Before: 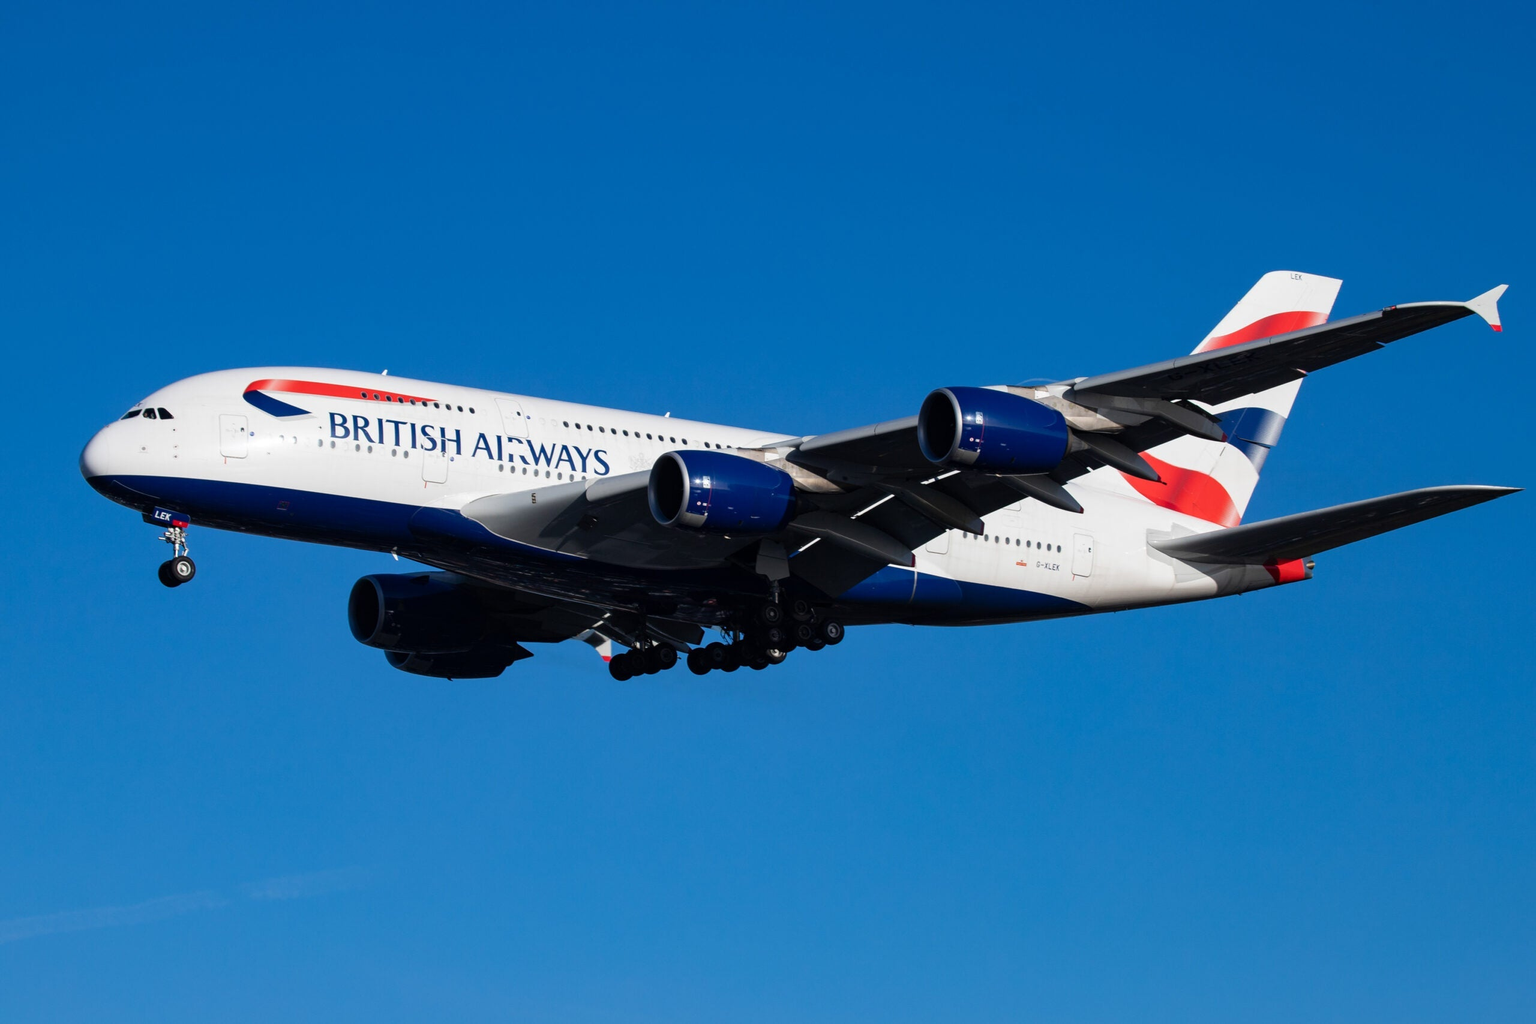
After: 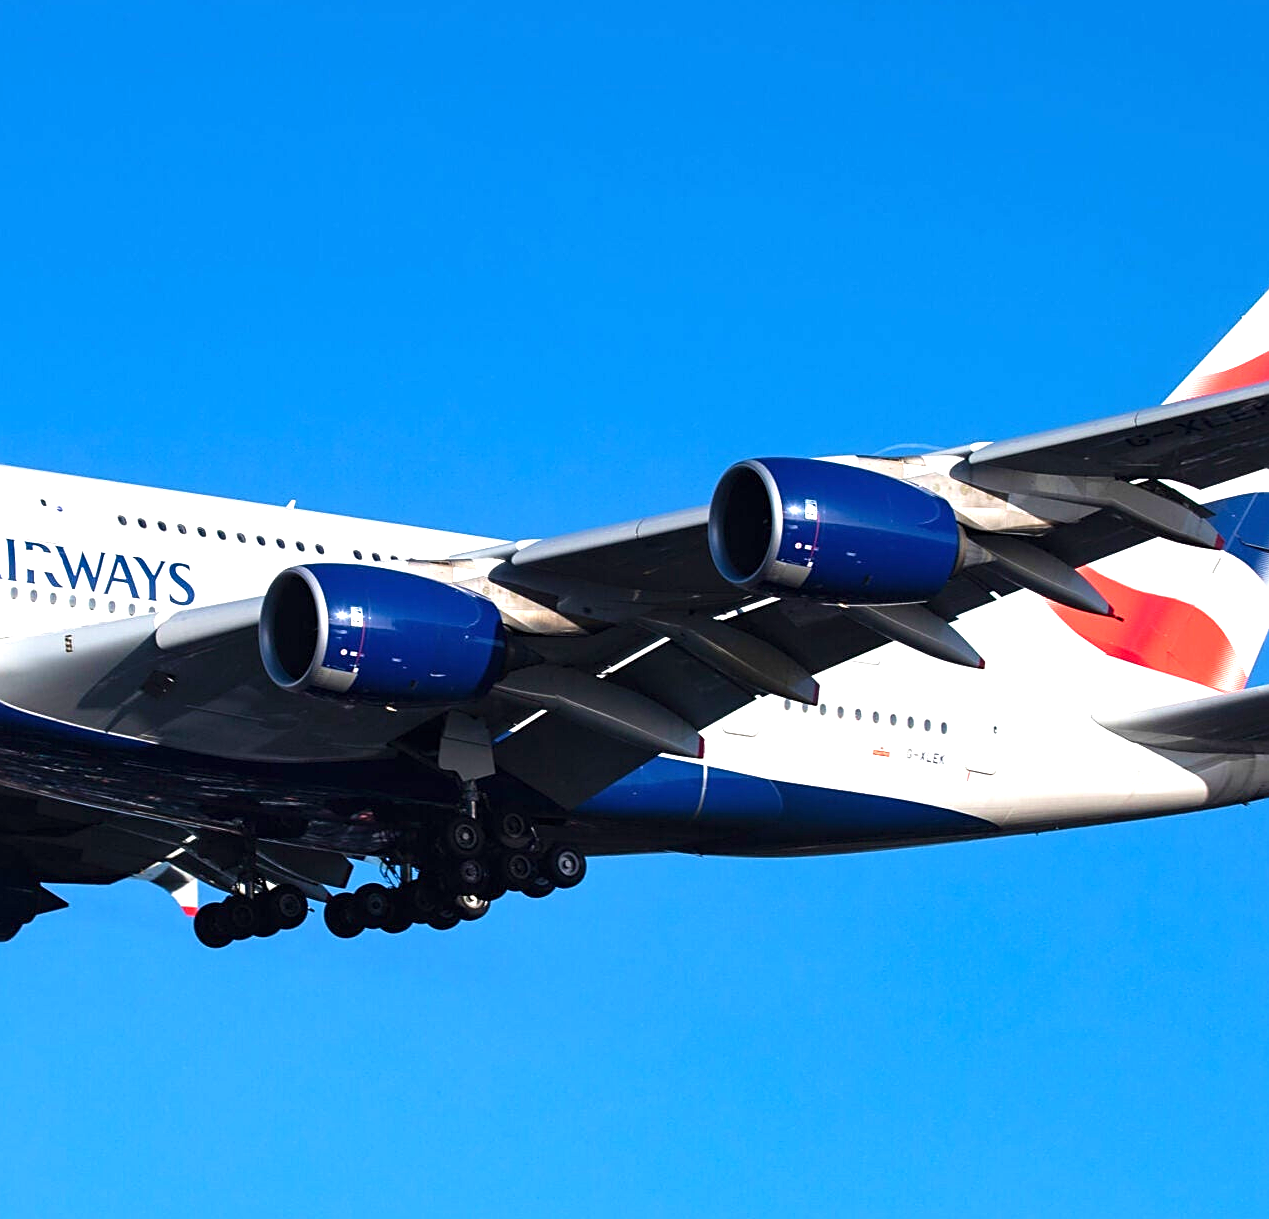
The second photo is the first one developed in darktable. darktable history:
exposure: black level correction 0, exposure 1.1 EV, compensate exposure bias true, compensate highlight preservation false
velvia: on, module defaults
sharpen: on, module defaults
crop: left 32.075%, top 10.976%, right 18.355%, bottom 17.596%
